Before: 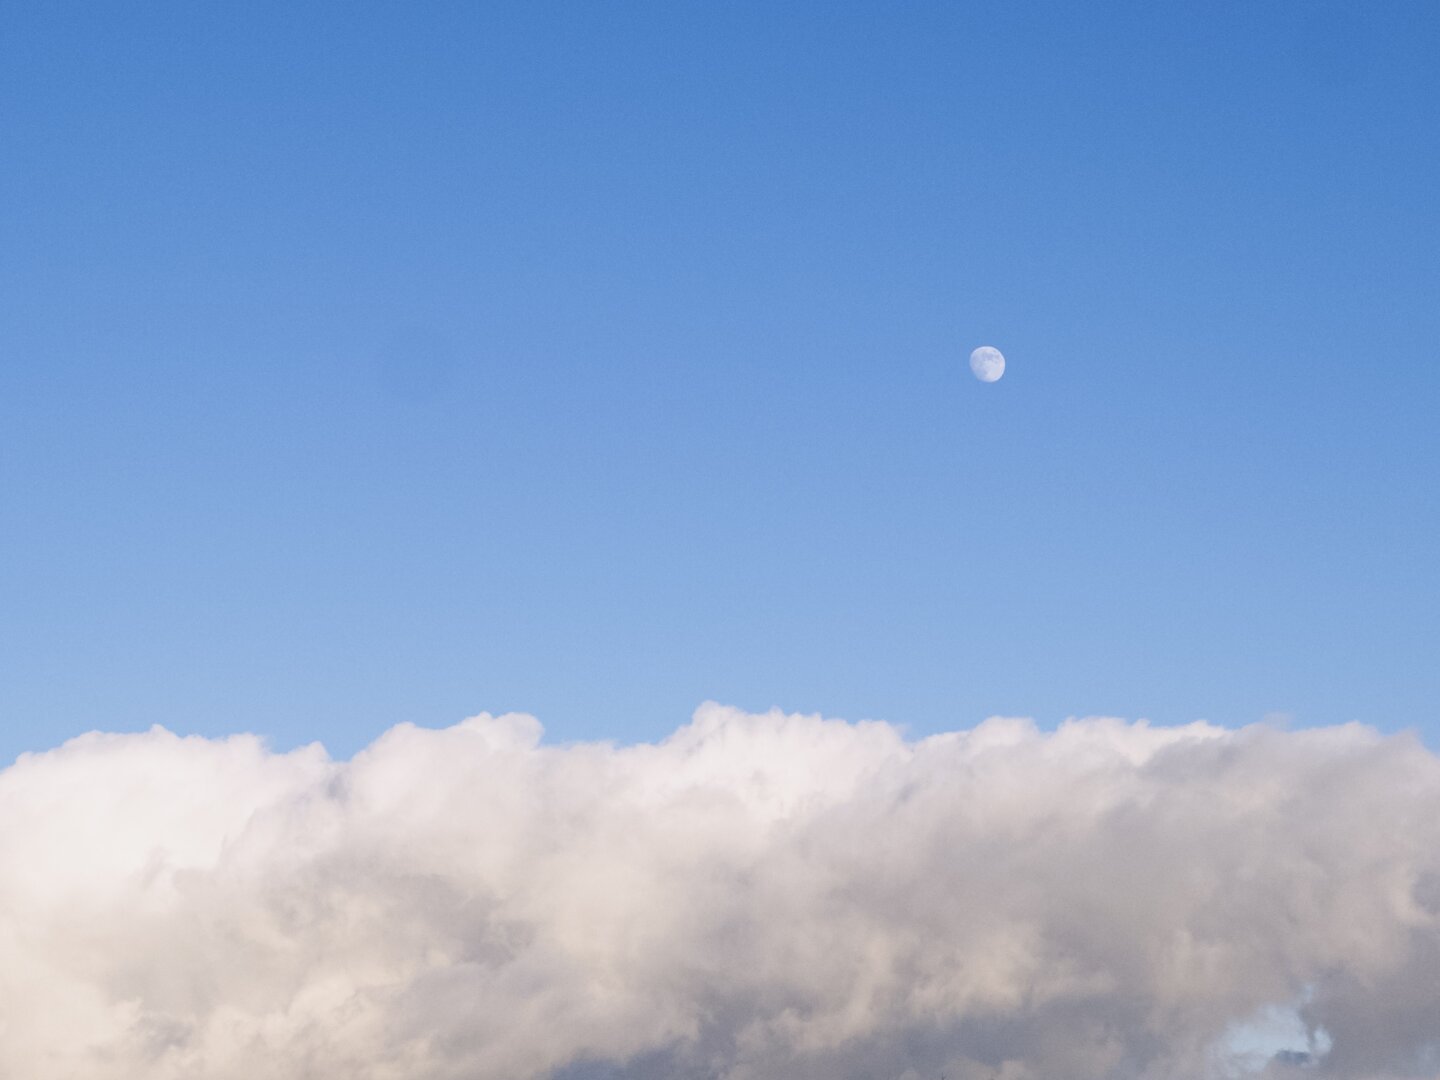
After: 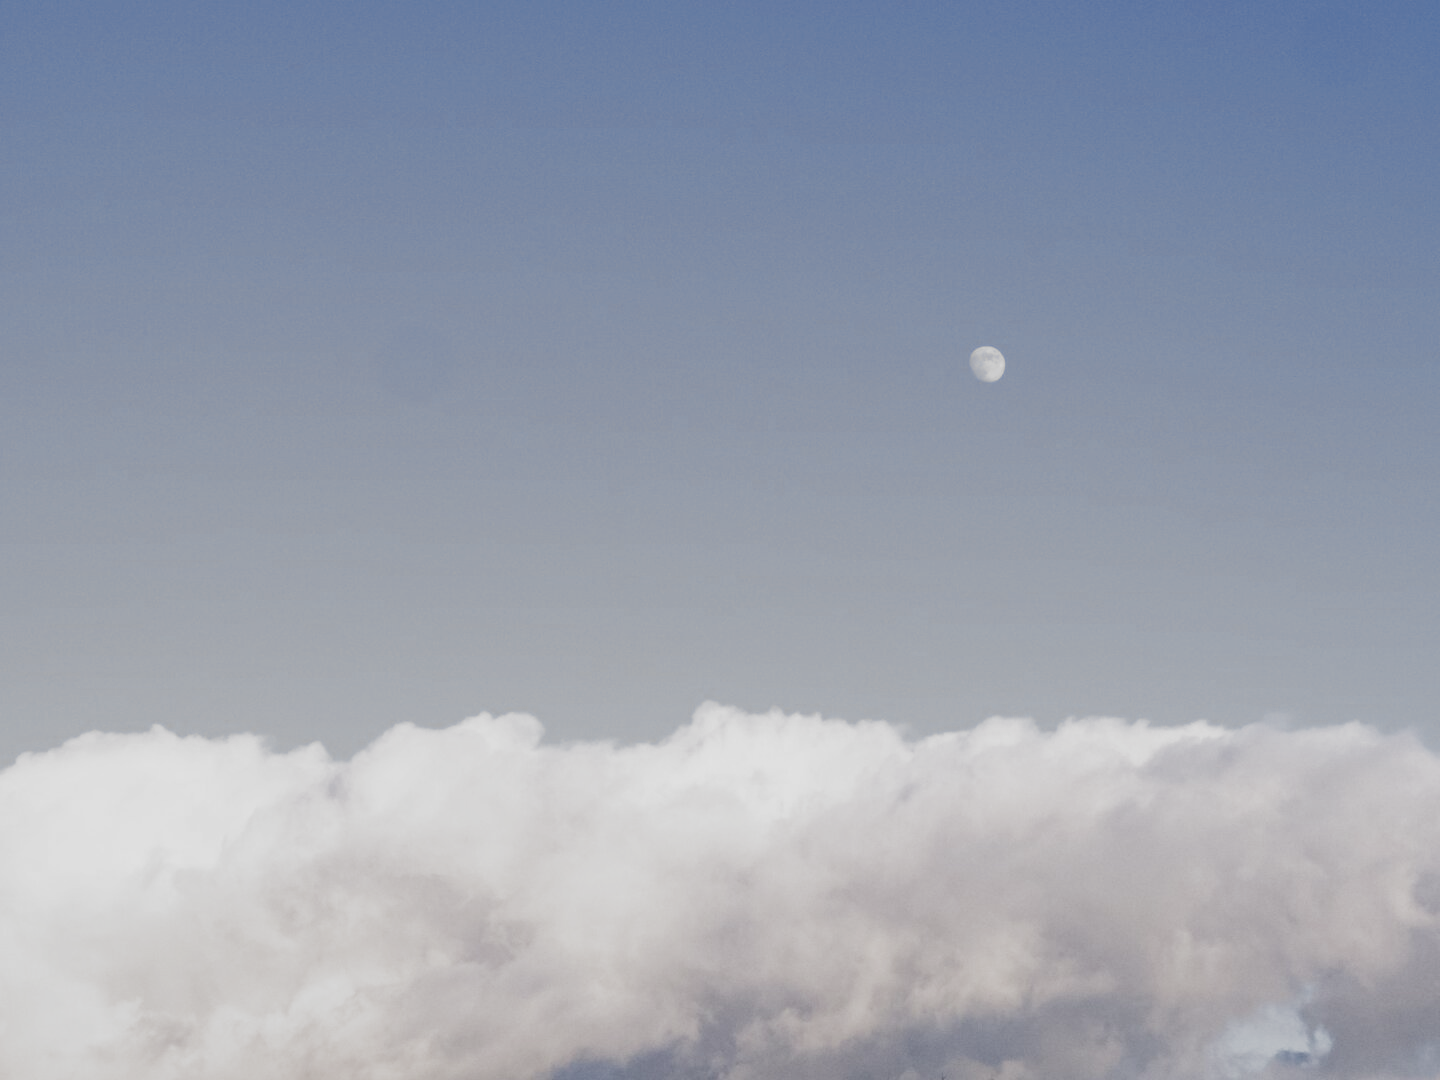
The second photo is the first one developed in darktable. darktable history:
local contrast: on, module defaults
exposure: black level correction 0.001, exposure 0.138 EV, compensate highlight preservation false
filmic rgb: black relative exposure -7.65 EV, white relative exposure 3.96 EV, threshold -0.27 EV, transition 3.19 EV, structure ↔ texture 99.99%, hardness 4.02, contrast 1.097, highlights saturation mix -28.61%, add noise in highlights 0.001, preserve chrominance max RGB, color science v3 (2019), use custom middle-gray values true, contrast in highlights soft, enable highlight reconstruction true
